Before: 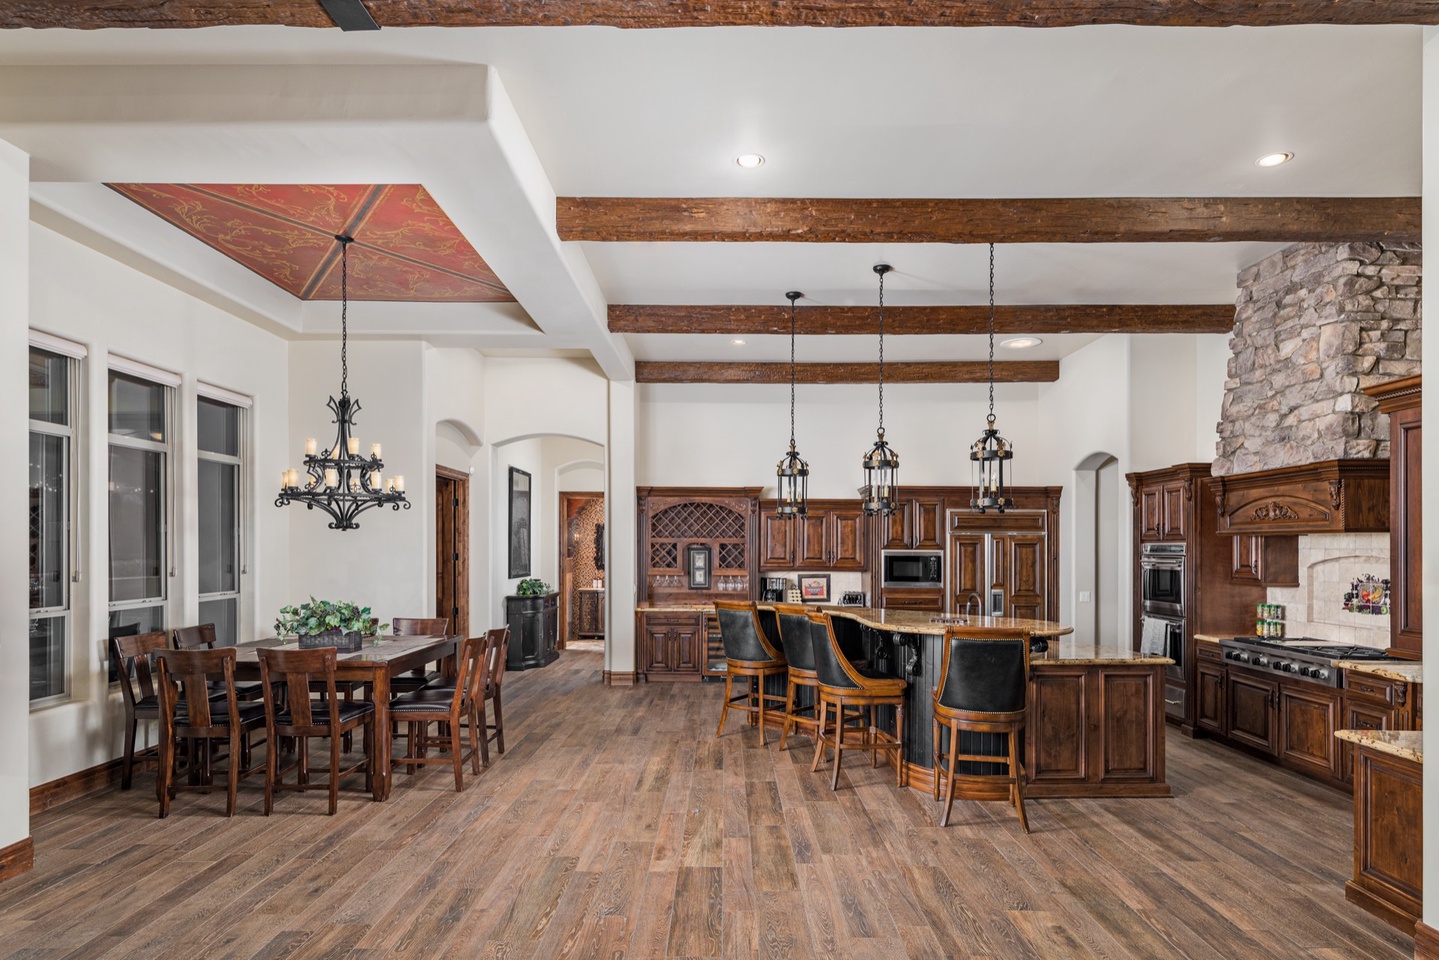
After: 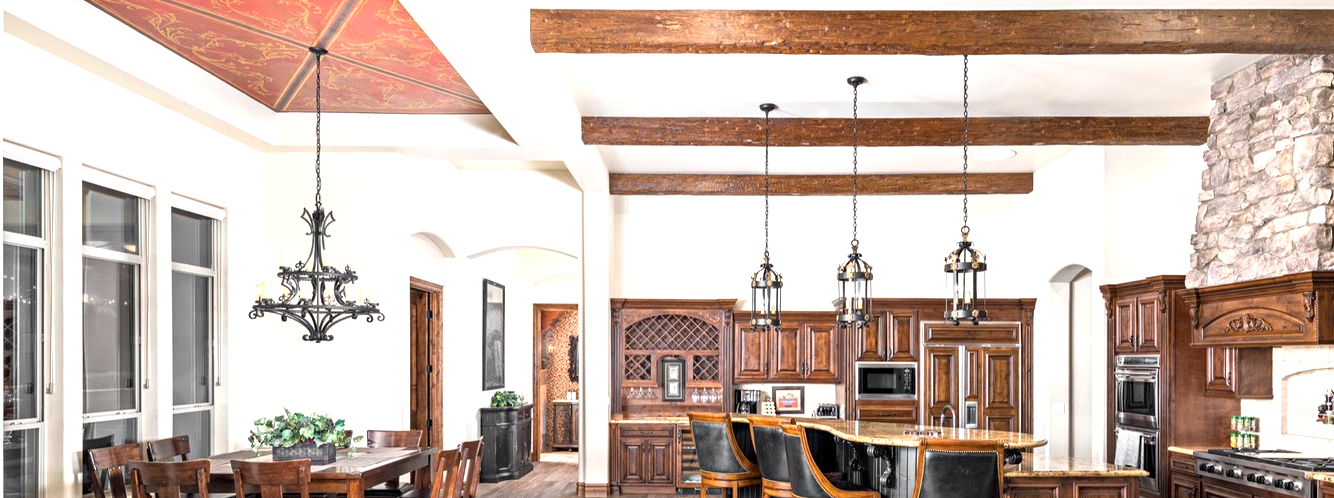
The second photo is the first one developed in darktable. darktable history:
exposure: black level correction 0.001, exposure 1.132 EV, compensate highlight preservation false
crop: left 1.838%, top 19.669%, right 5.449%, bottom 28.361%
